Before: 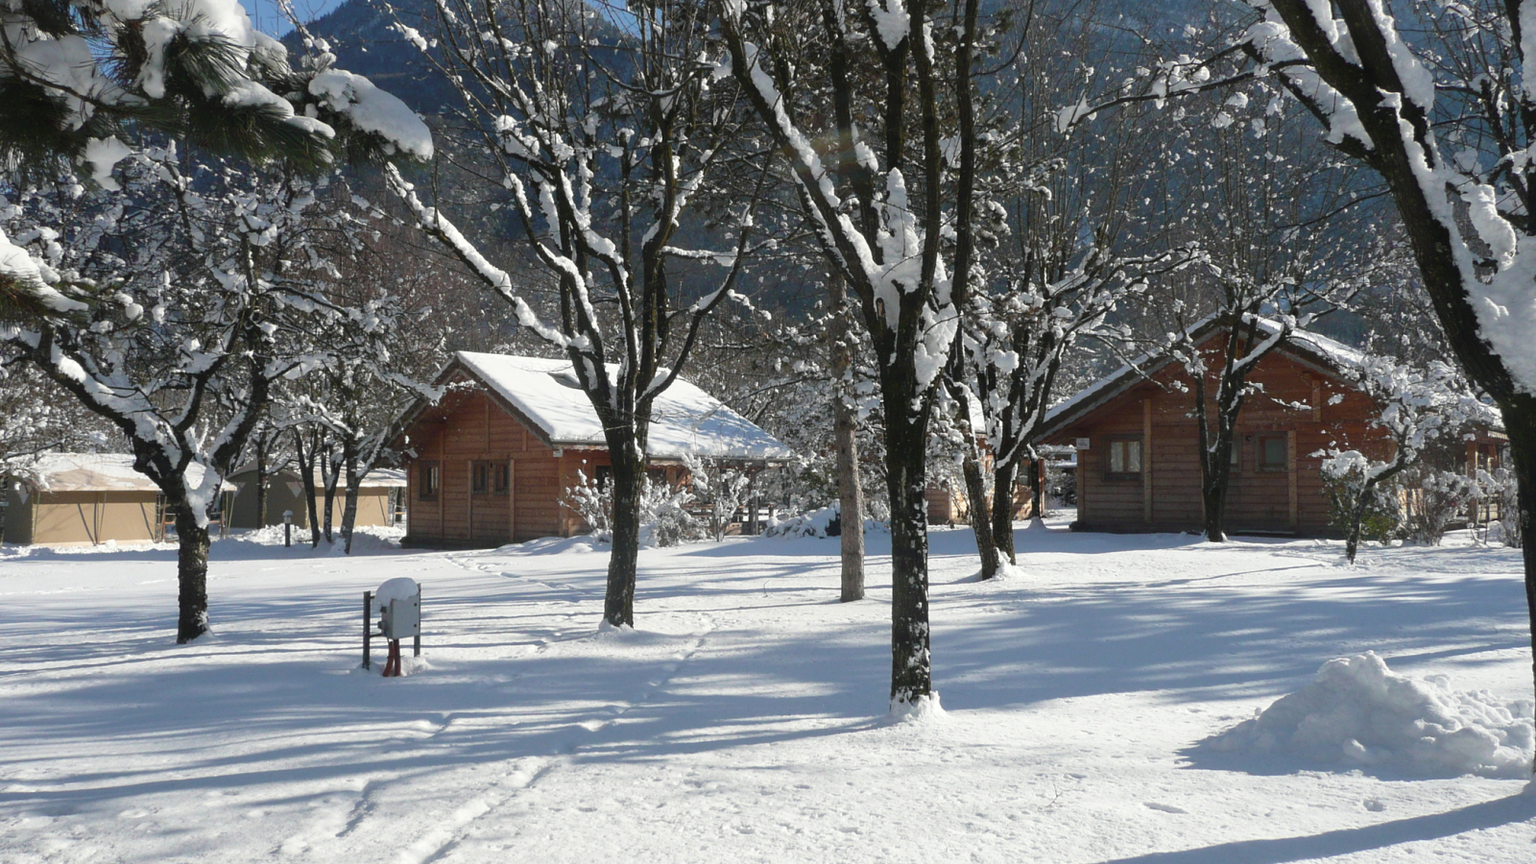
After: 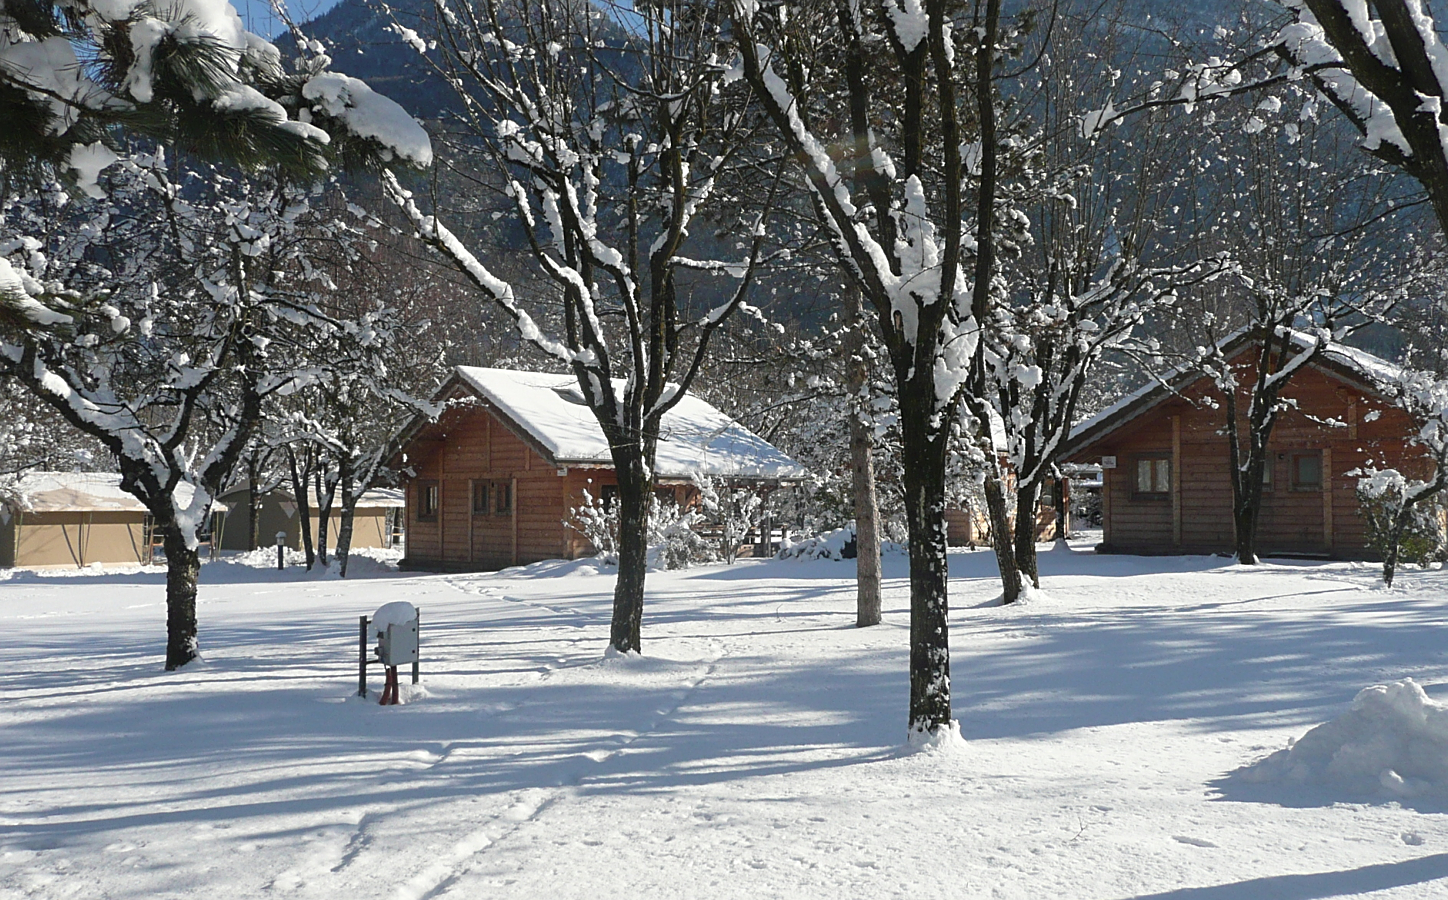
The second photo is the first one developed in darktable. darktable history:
crop and rotate: left 1.275%, right 8.204%
sharpen: on, module defaults
